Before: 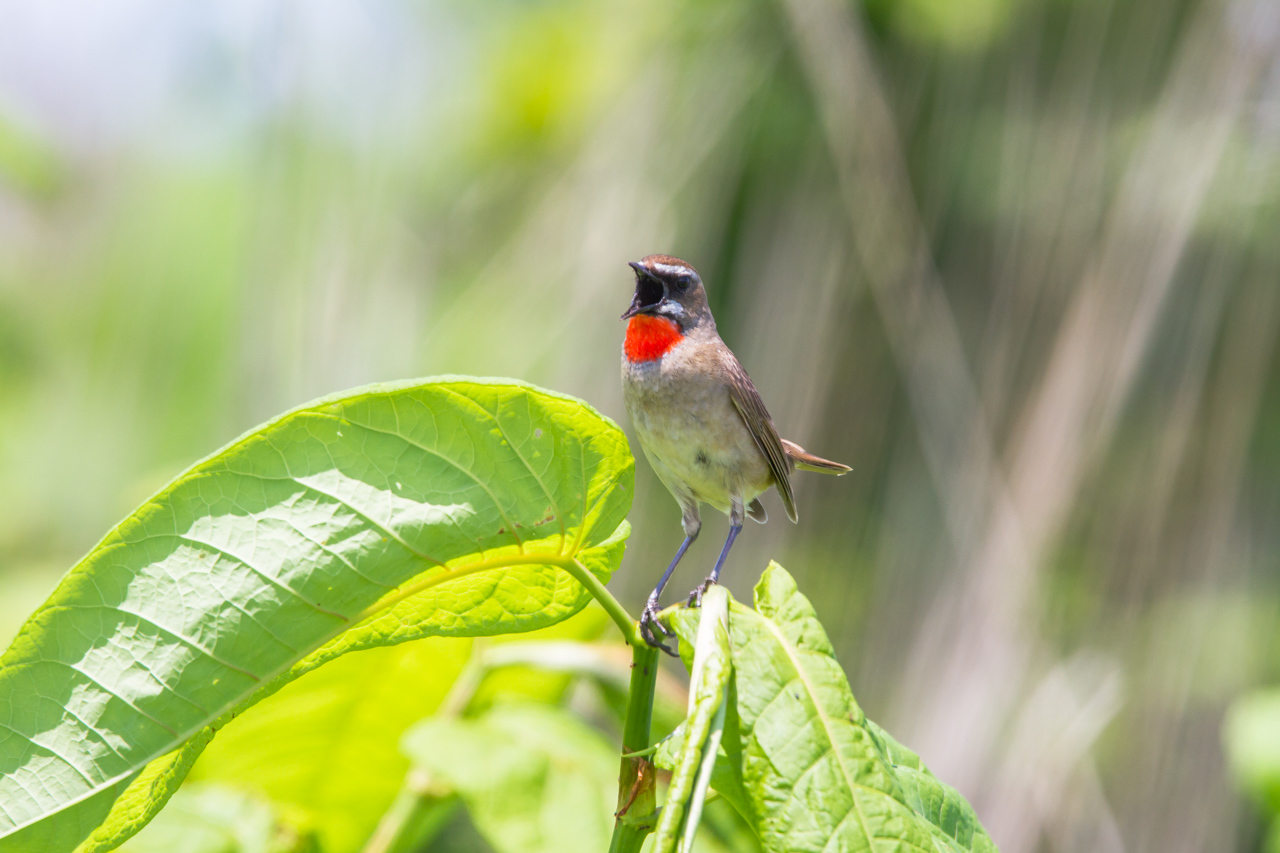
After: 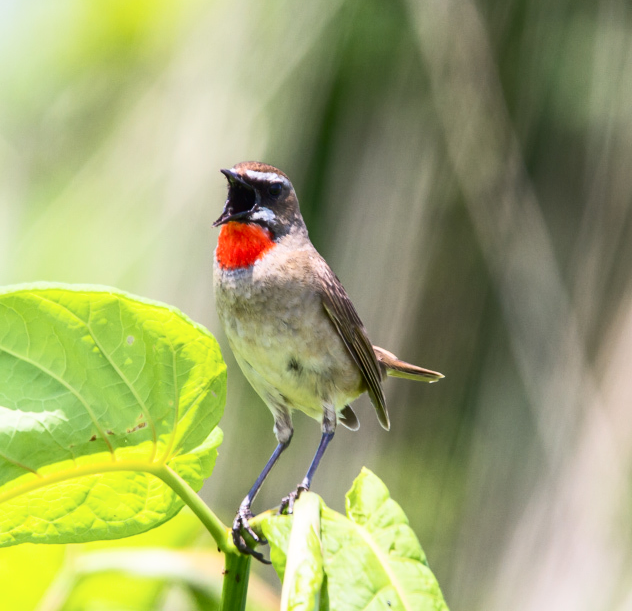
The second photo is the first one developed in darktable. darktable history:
crop: left 31.934%, top 10.978%, right 18.633%, bottom 17.344%
contrast brightness saturation: contrast 0.297
